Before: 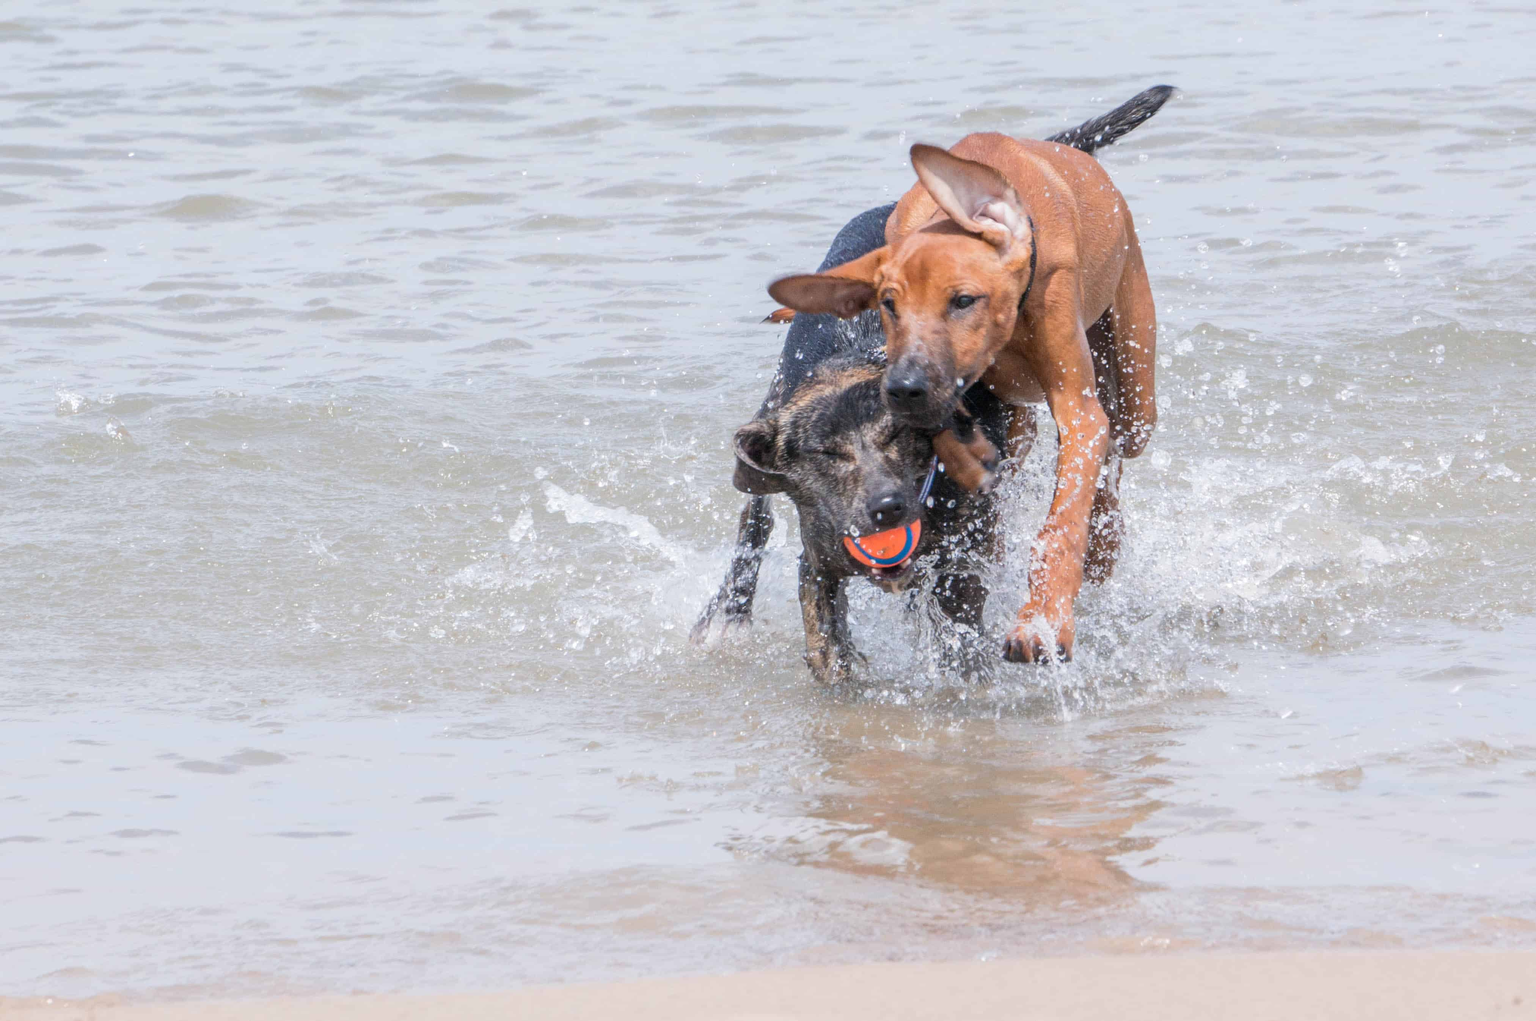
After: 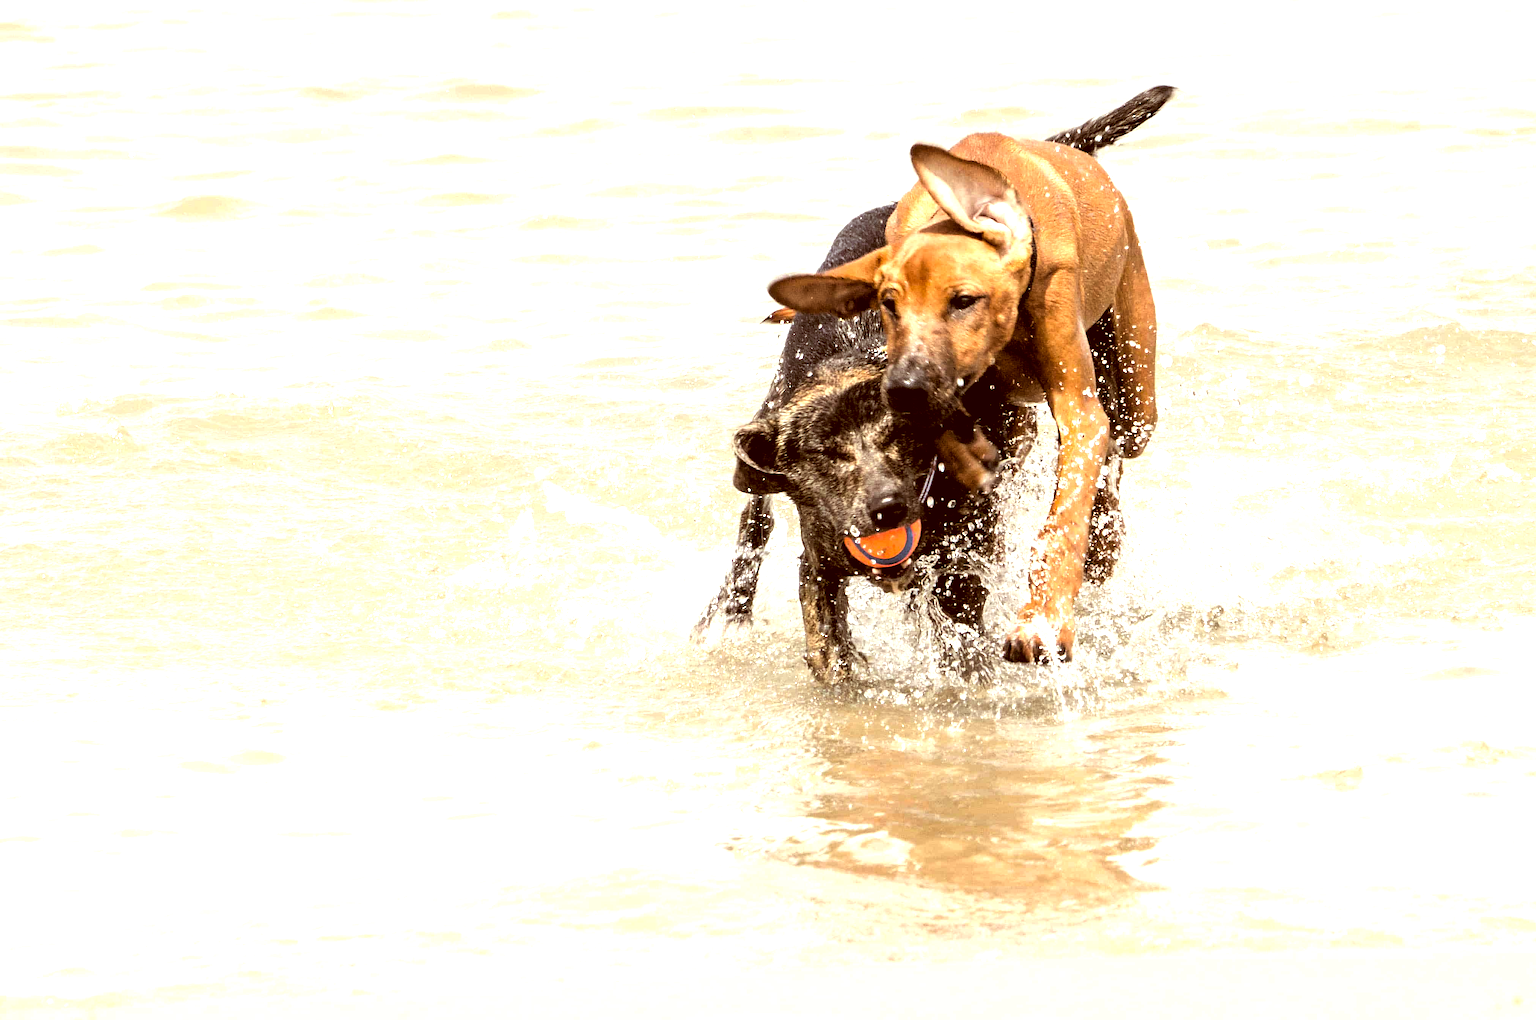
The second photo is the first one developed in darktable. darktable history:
sharpen: radius 1.864, amount 0.398, threshold 1.271
levels: levels [0.044, 0.475, 0.791]
rotate and perspective: crop left 0, crop top 0
color correction: highlights a* 1.12, highlights b* 24.26, shadows a* 15.58, shadows b* 24.26
rgb levels: levels [[0.029, 0.461, 0.922], [0, 0.5, 1], [0, 0.5, 1]]
